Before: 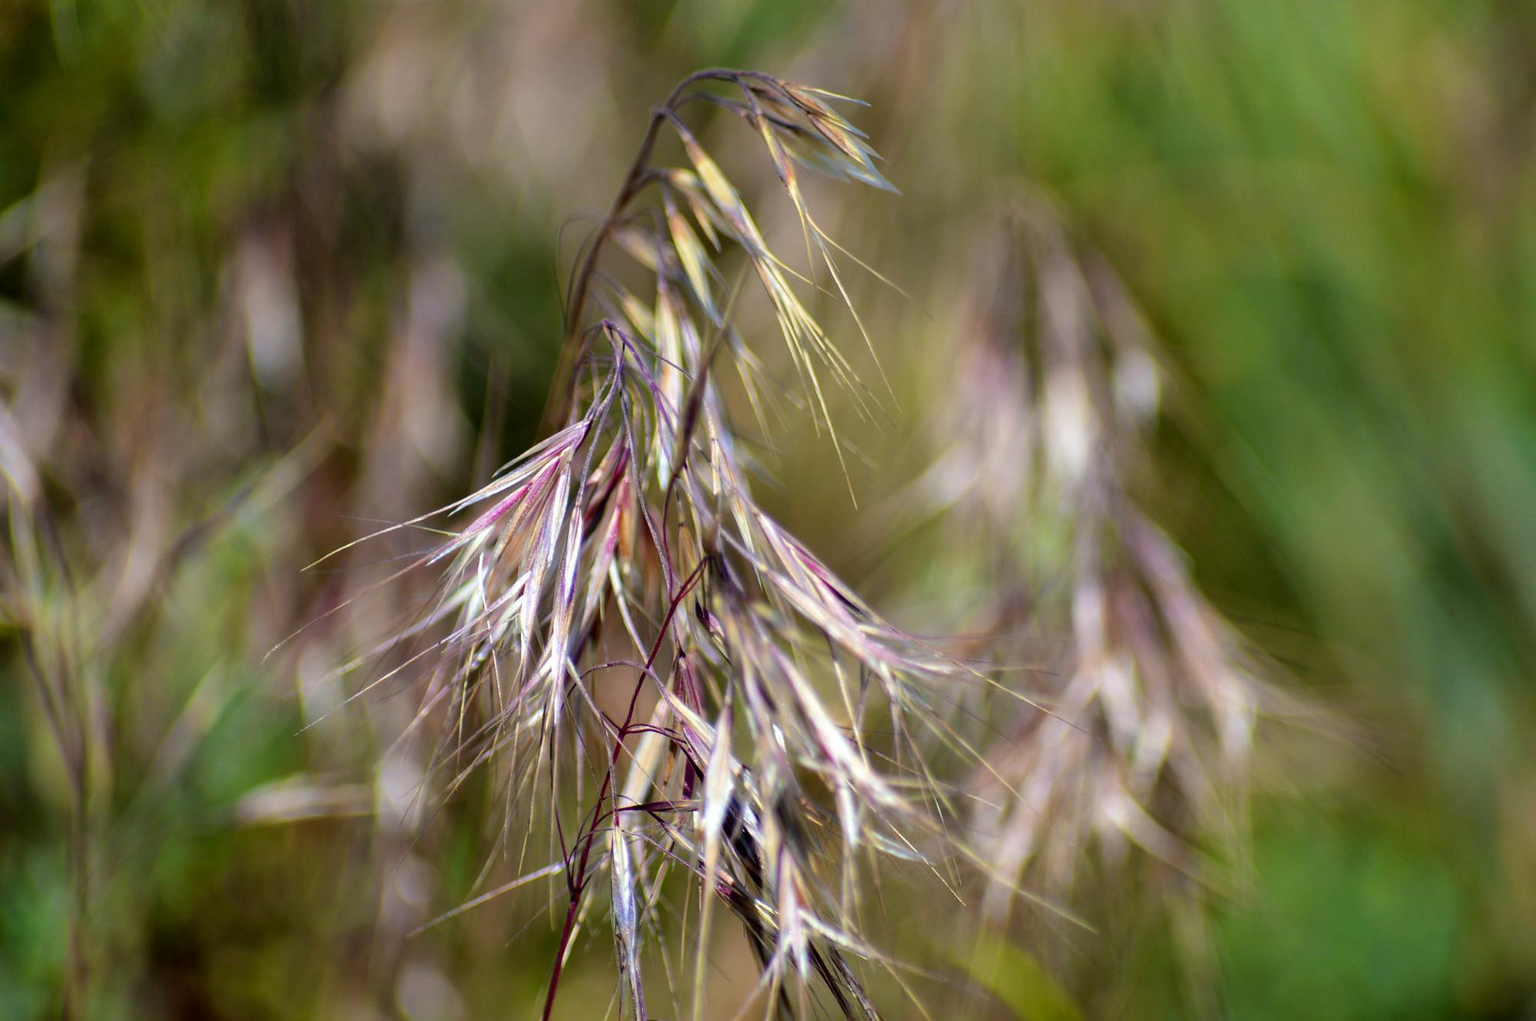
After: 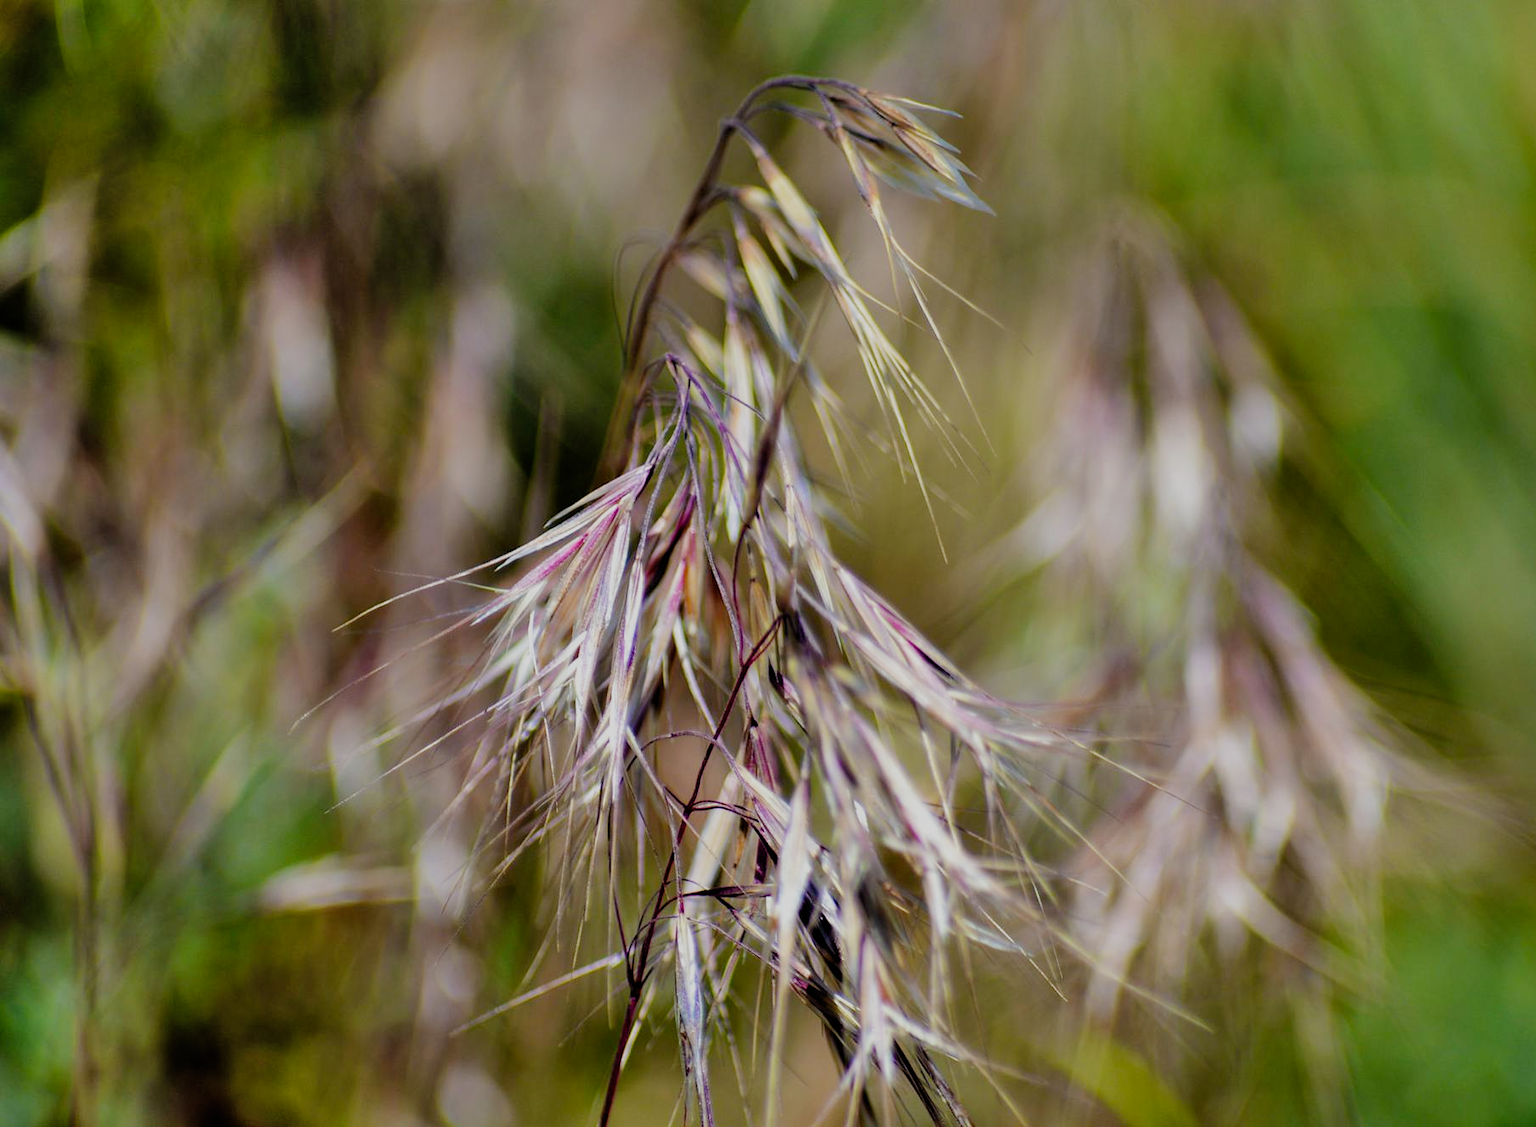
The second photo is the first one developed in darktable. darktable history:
crop: right 9.494%, bottom 0.026%
filmic rgb: black relative exposure -7.65 EV, white relative exposure 4.56 EV, threshold 2.97 EV, hardness 3.61, preserve chrominance no, color science v5 (2021), enable highlight reconstruction true
shadows and highlights: shadows 52.62, soften with gaussian
